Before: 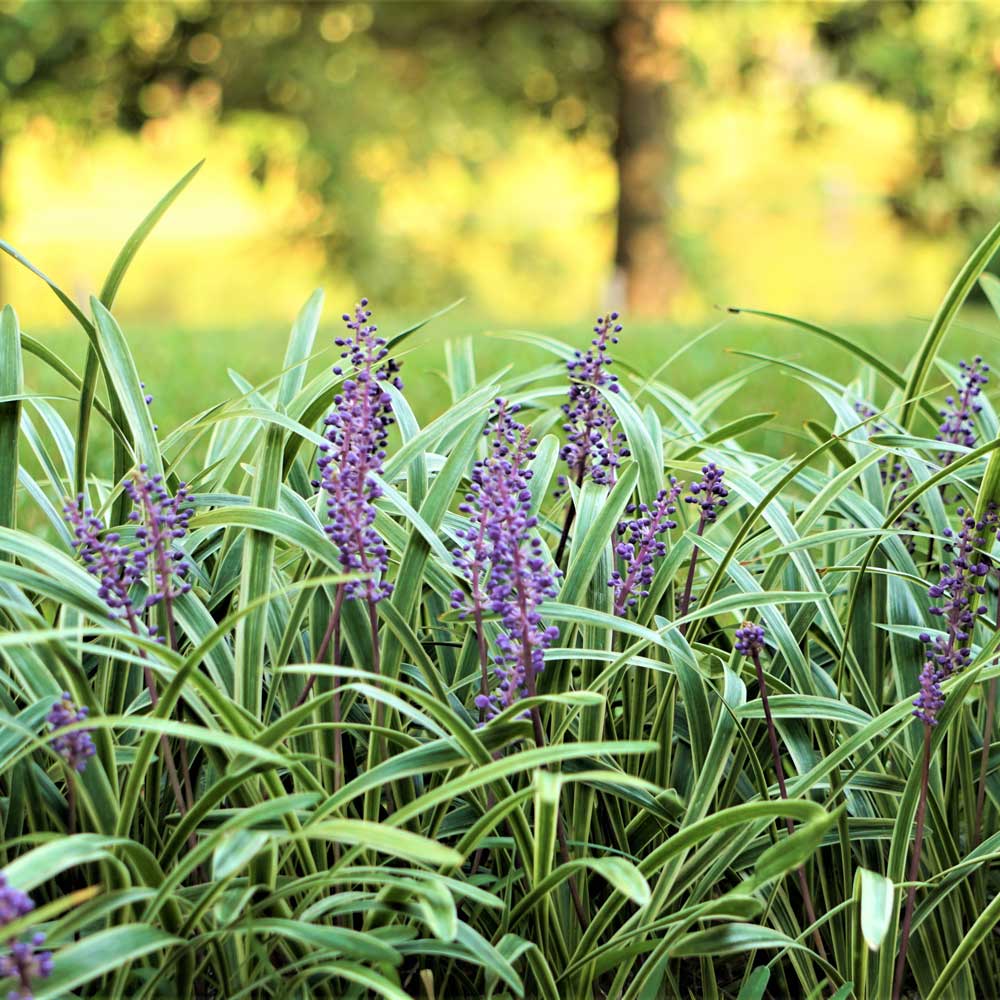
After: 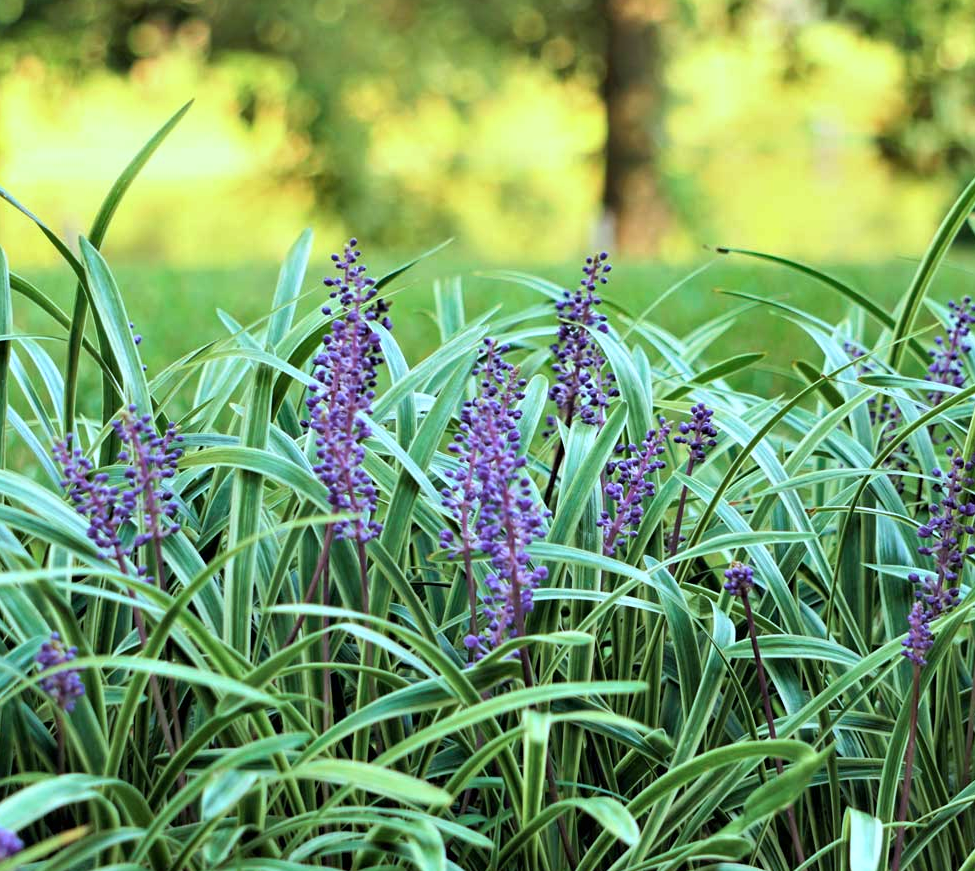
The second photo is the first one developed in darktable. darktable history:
crop: left 1.193%, top 6.087%, right 1.263%, bottom 6.721%
shadows and highlights: soften with gaussian
color calibration: illuminant F (fluorescent), F source F9 (Cool White Deluxe 4150 K) – high CRI, x 0.374, y 0.373, temperature 4154.52 K
